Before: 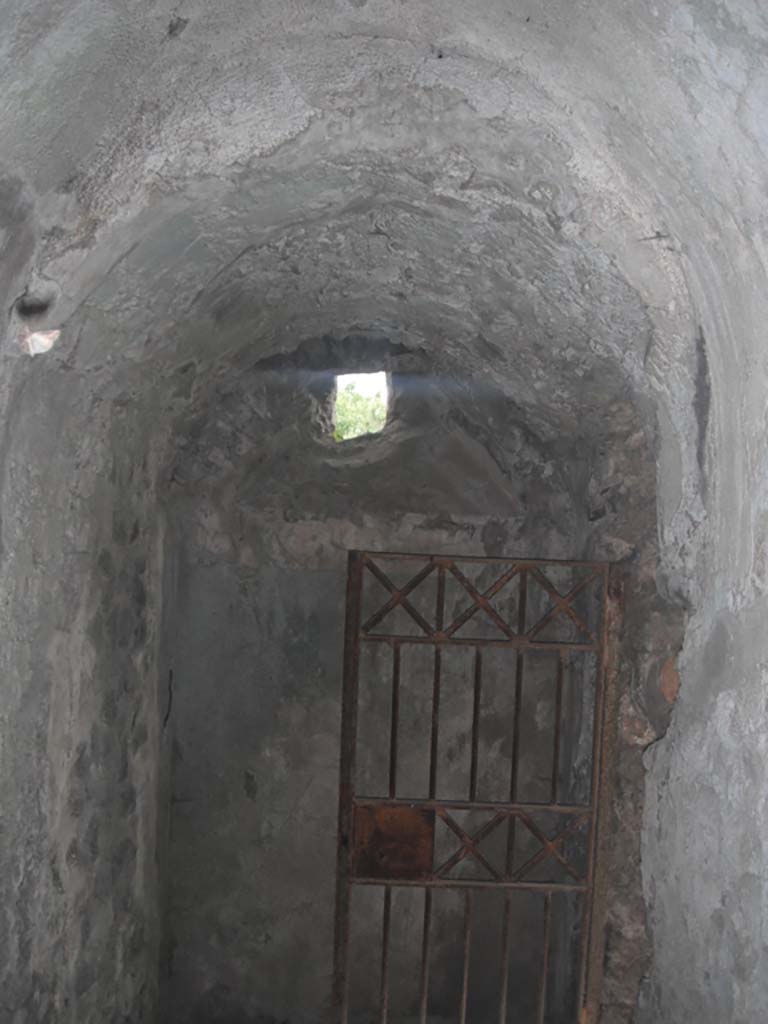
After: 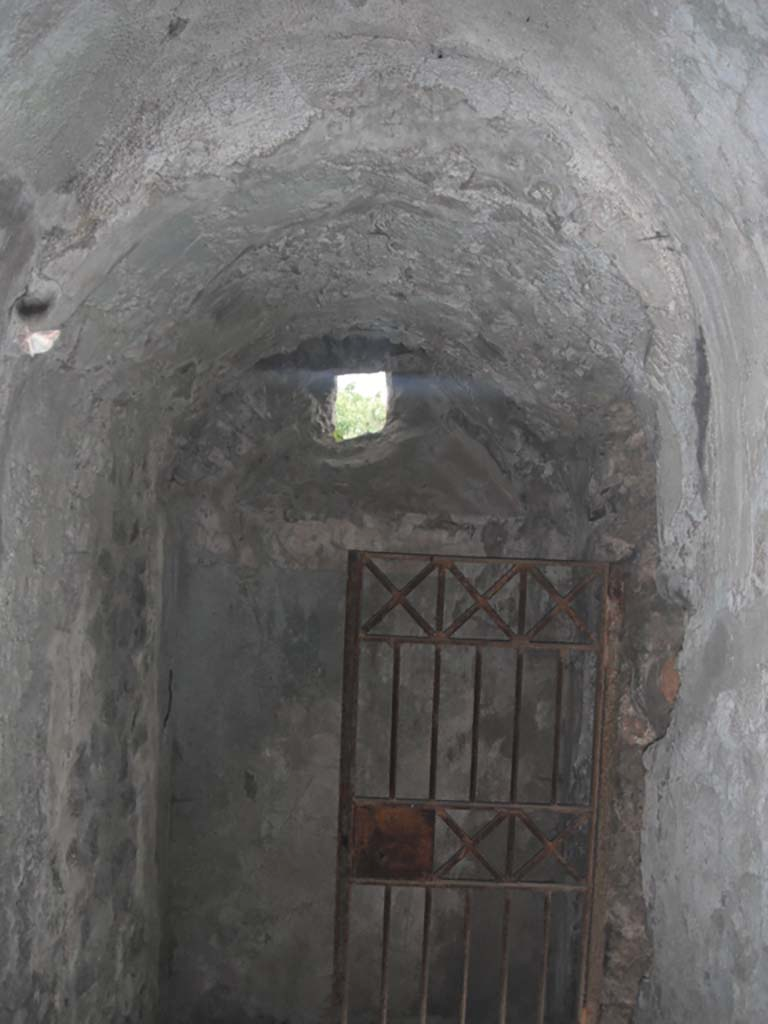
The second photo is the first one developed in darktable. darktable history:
shadows and highlights: shadows 25.32, highlights -47.94, soften with gaussian
